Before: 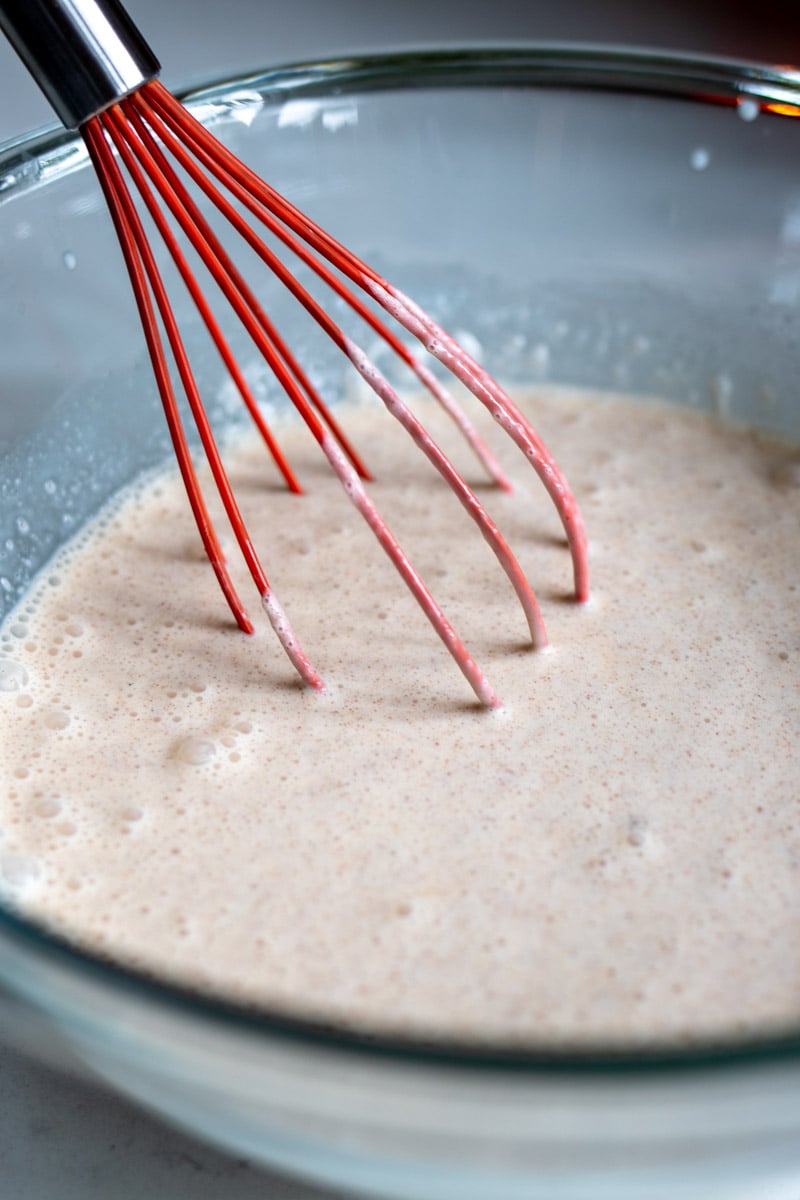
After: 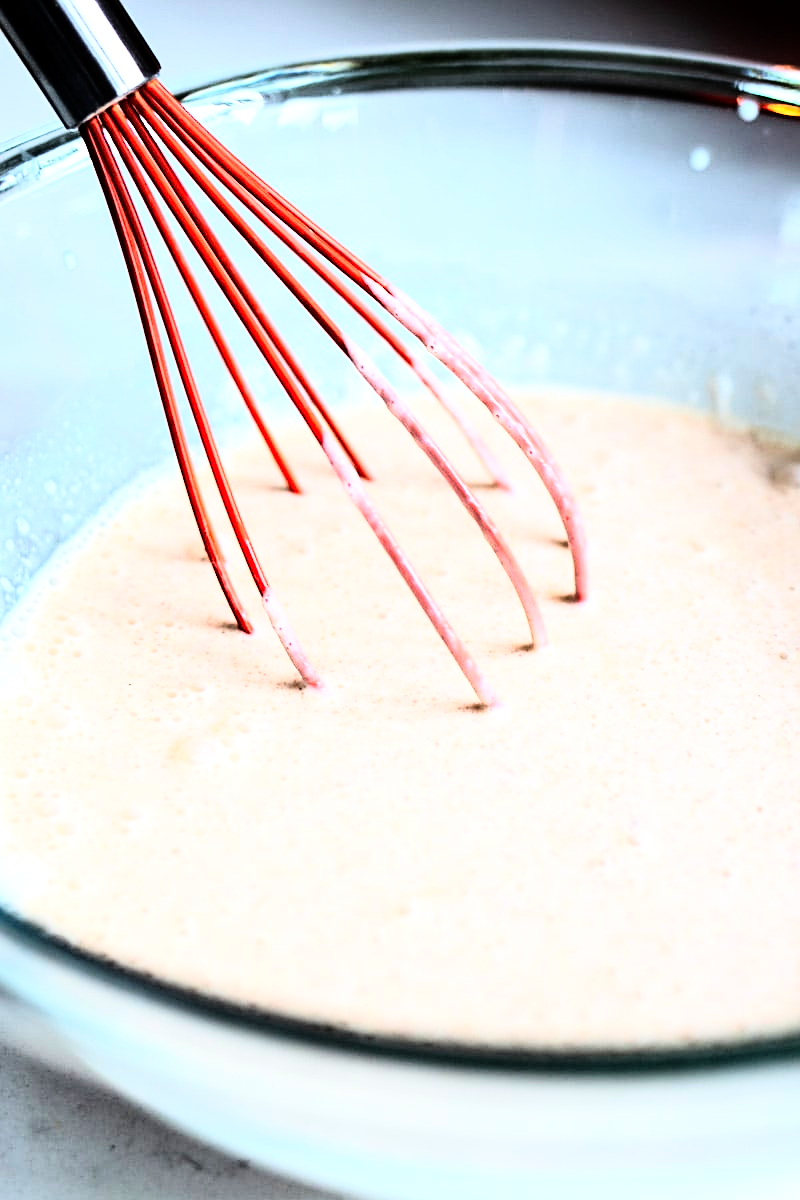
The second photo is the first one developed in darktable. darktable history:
rgb curve: curves: ch0 [(0, 0) (0.21, 0.15) (0.24, 0.21) (0.5, 0.75) (0.75, 0.96) (0.89, 0.99) (1, 1)]; ch1 [(0, 0.02) (0.21, 0.13) (0.25, 0.2) (0.5, 0.67) (0.75, 0.9) (0.89, 0.97) (1, 1)]; ch2 [(0, 0.02) (0.21, 0.13) (0.25, 0.2) (0.5, 0.67) (0.75, 0.9) (0.89, 0.97) (1, 1)], compensate middle gray true
sharpen: on, module defaults
exposure: exposure 0.485 EV, compensate highlight preservation false
